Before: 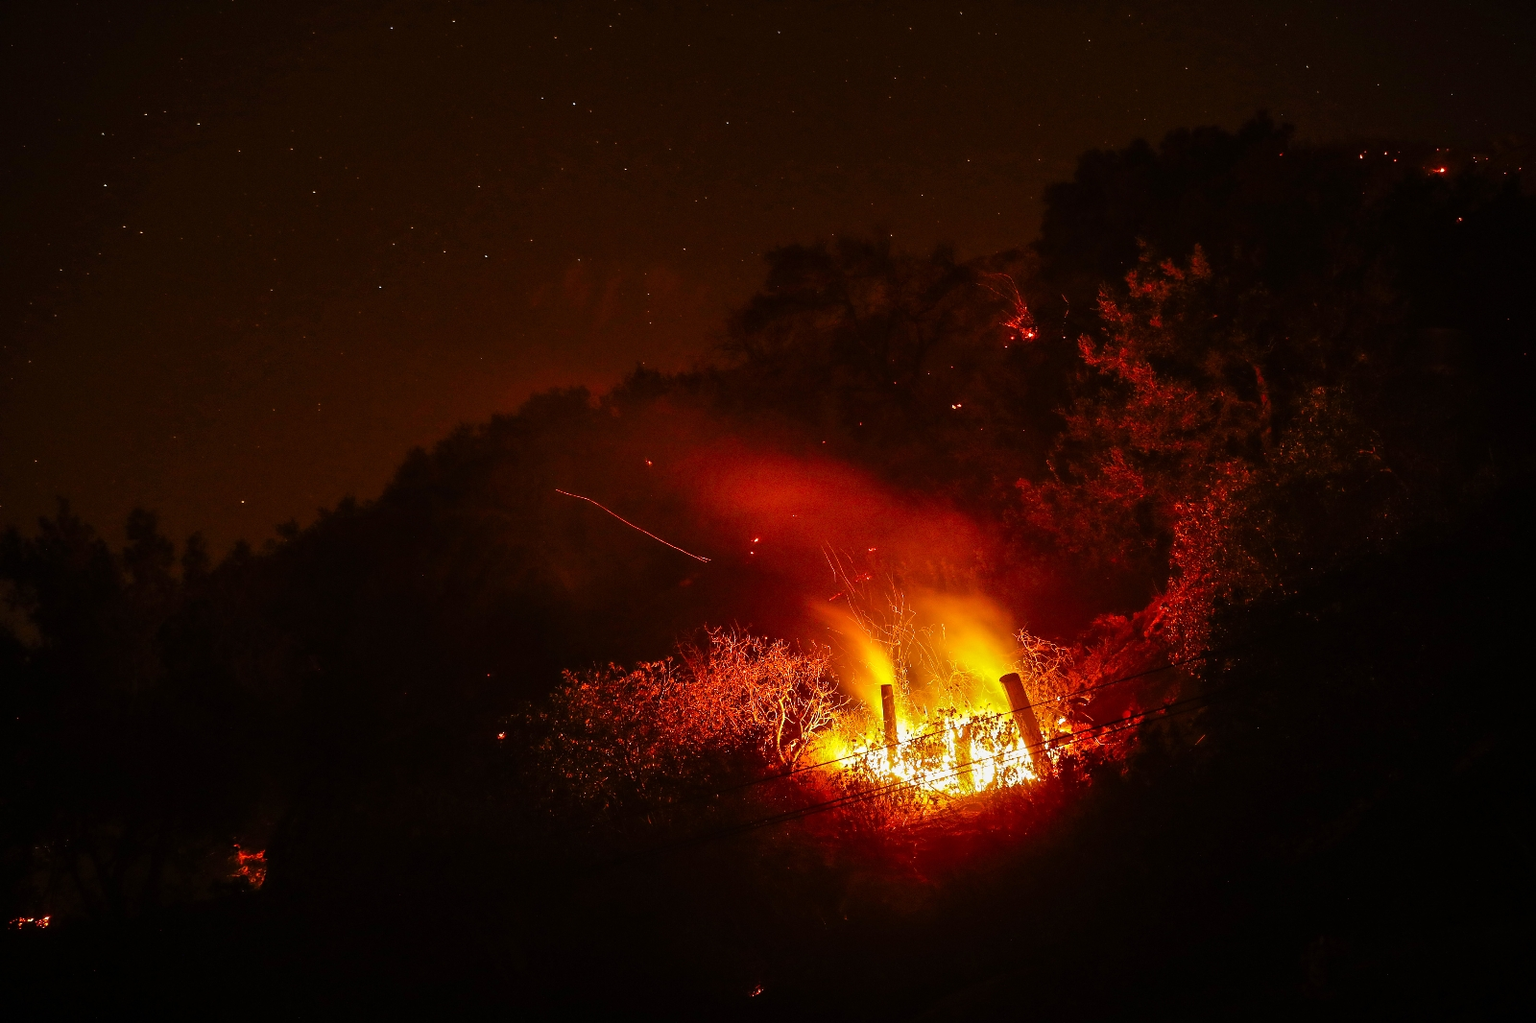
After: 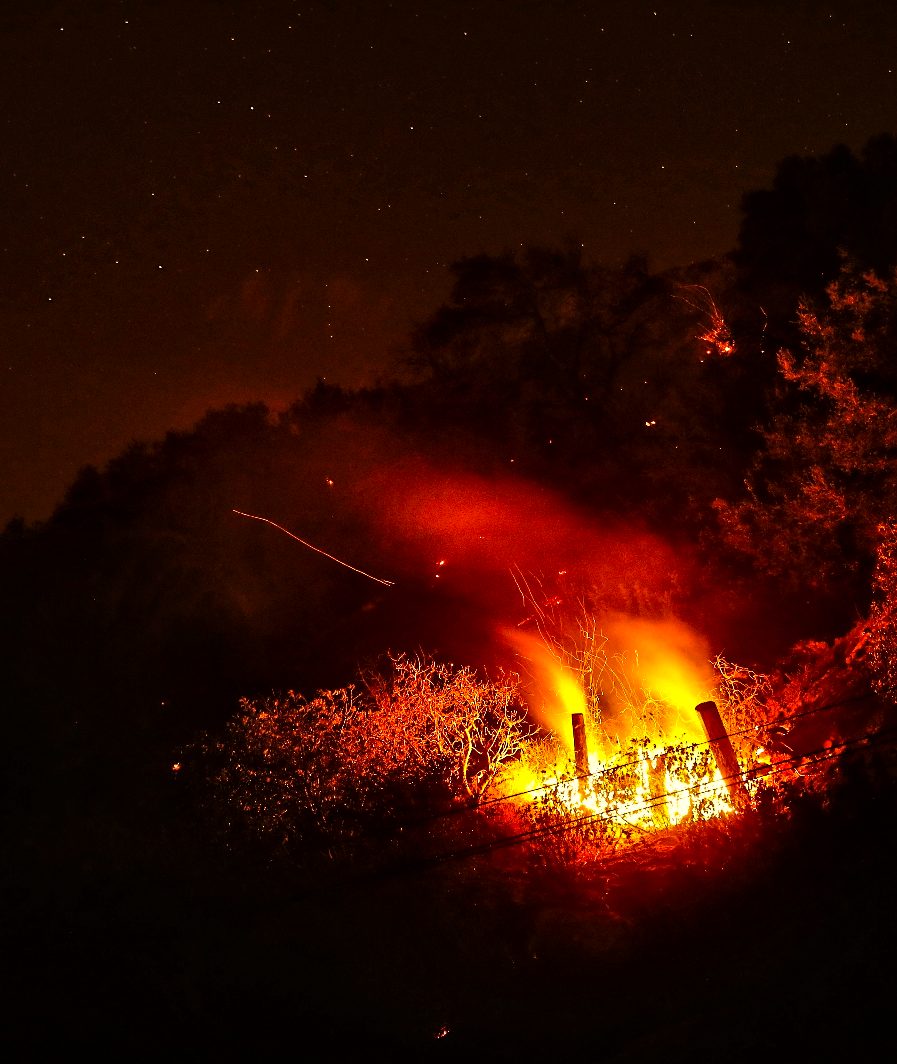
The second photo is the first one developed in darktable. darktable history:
haze removal: compatibility mode true, adaptive false
tone equalizer: -8 EV -0.417 EV, -7 EV -0.389 EV, -6 EV -0.333 EV, -5 EV -0.222 EV, -3 EV 0.222 EV, -2 EV 0.333 EV, -1 EV 0.389 EV, +0 EV 0.417 EV, edges refinement/feathering 500, mask exposure compensation -1.57 EV, preserve details no
local contrast: mode bilateral grid, contrast 20, coarseness 50, detail 120%, midtone range 0.2
contrast equalizer: y [[0.546, 0.552, 0.554, 0.554, 0.552, 0.546], [0.5 ×6], [0.5 ×6], [0 ×6], [0 ×6]]
crop: left 21.674%, right 22.086%
color correction: highlights a* 15, highlights b* 31.55
sharpen: amount 0.2
